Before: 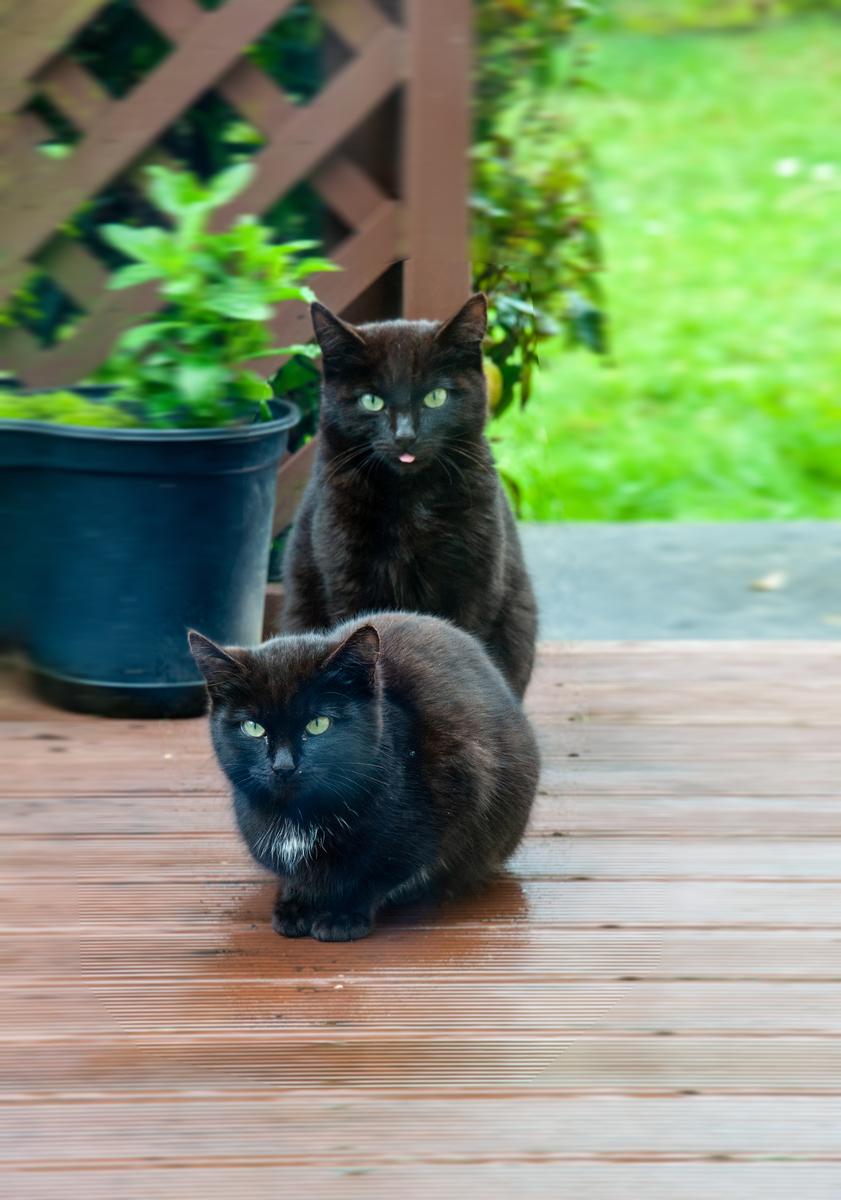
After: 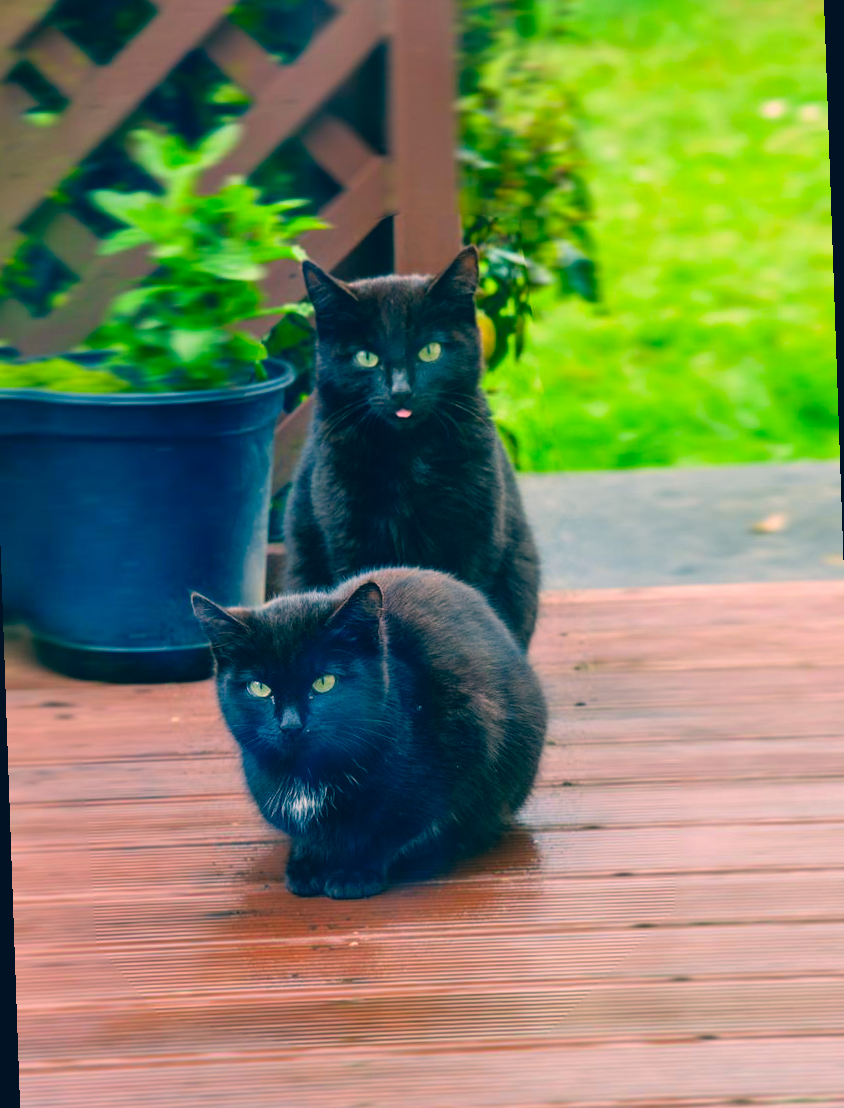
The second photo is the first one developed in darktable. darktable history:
color correction: highlights a* 17.03, highlights b* 0.205, shadows a* -15.38, shadows b* -14.56, saturation 1.5
white balance: red 1.029, blue 0.92
exposure: exposure -0.177 EV, compensate highlight preservation false
rotate and perspective: rotation -2°, crop left 0.022, crop right 0.978, crop top 0.049, crop bottom 0.951
shadows and highlights: radius 125.46, shadows 30.51, highlights -30.51, low approximation 0.01, soften with gaussian
